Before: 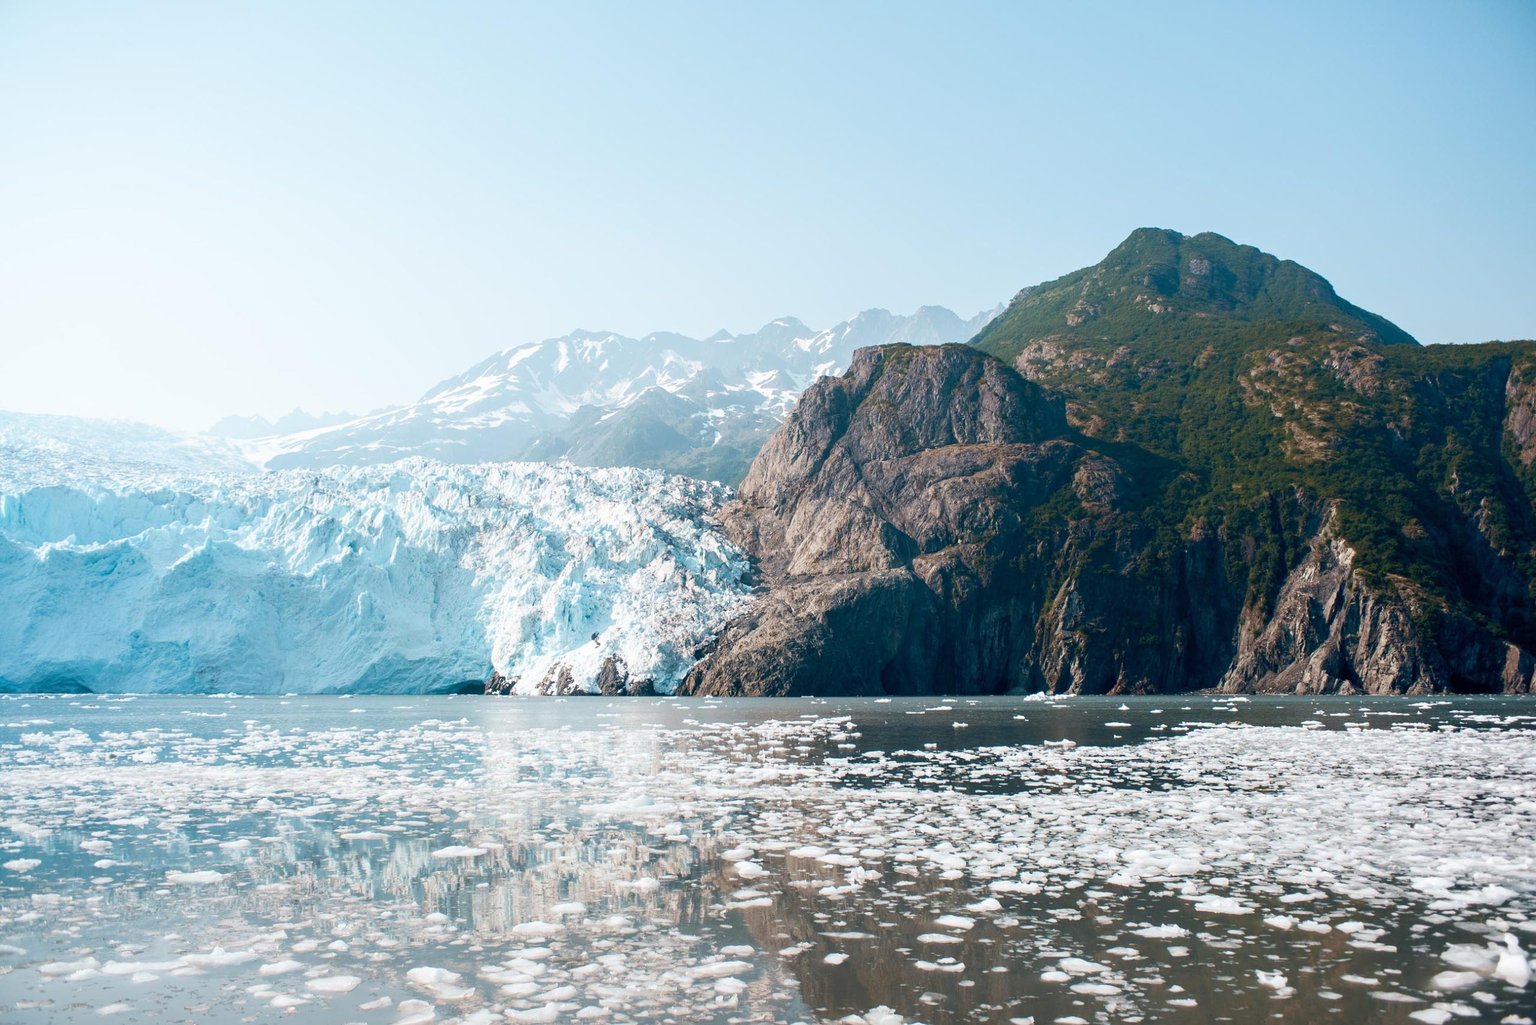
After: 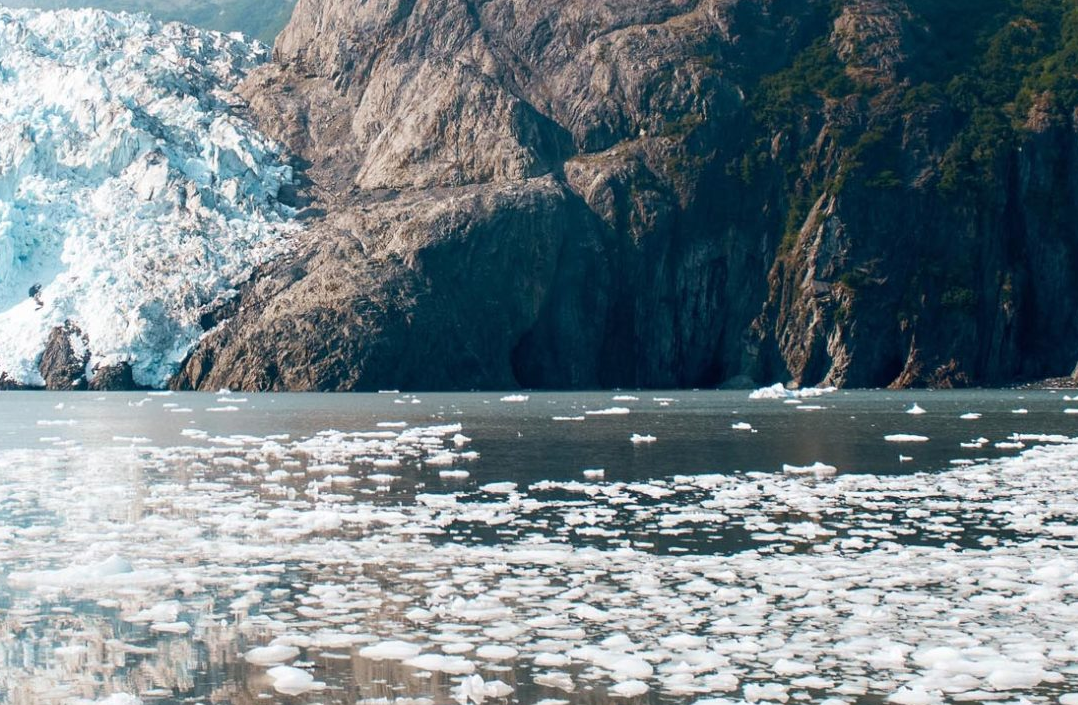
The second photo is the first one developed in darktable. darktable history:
crop: left 37.4%, top 45.083%, right 20.482%, bottom 13.659%
